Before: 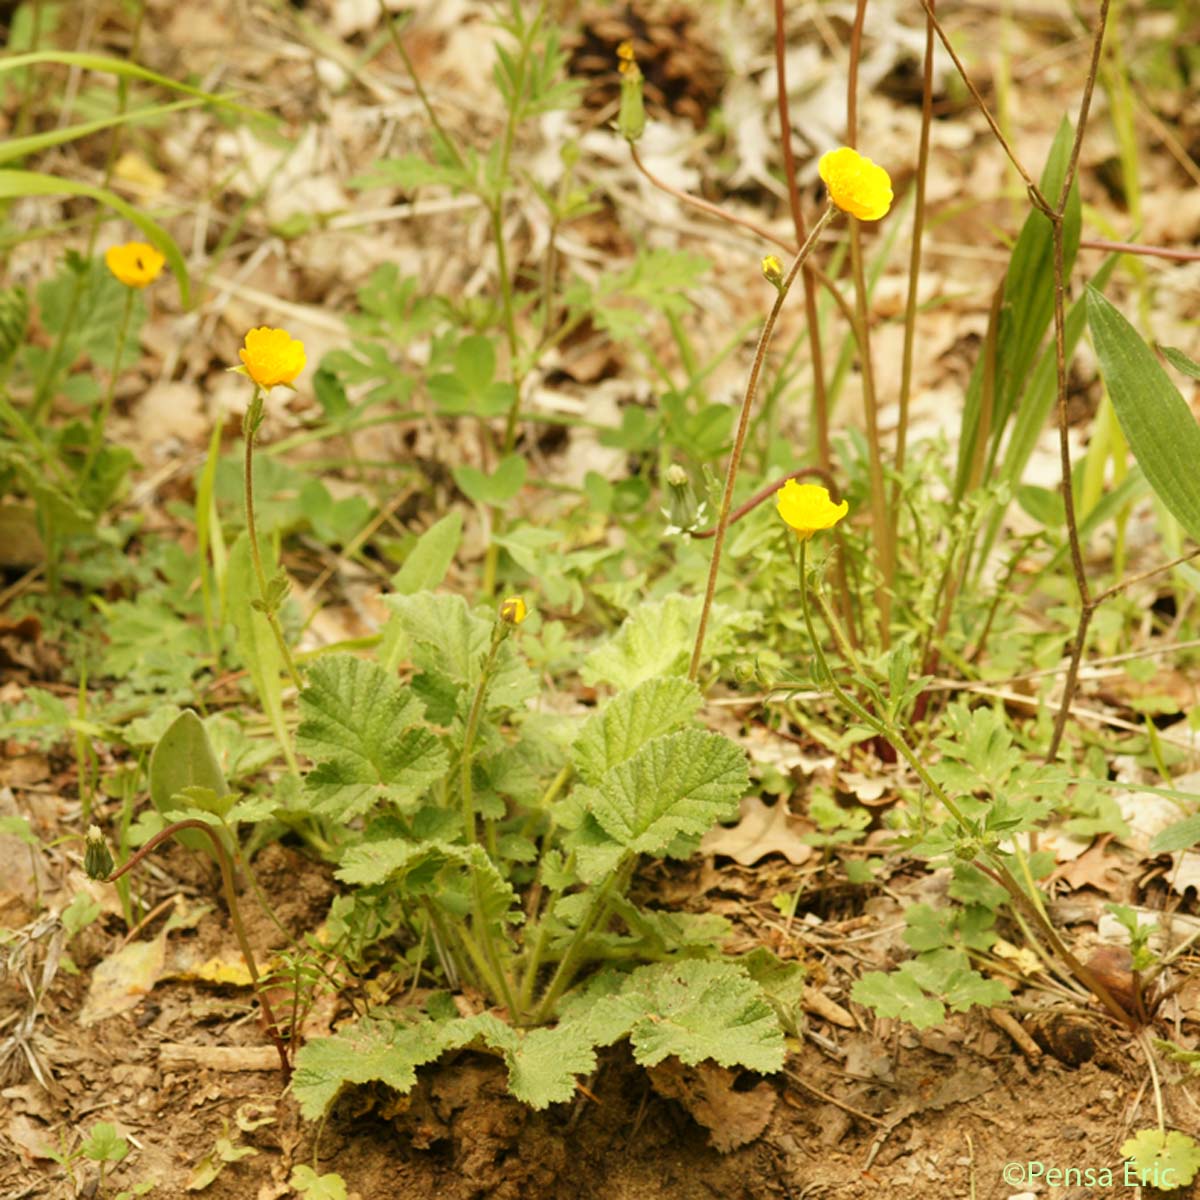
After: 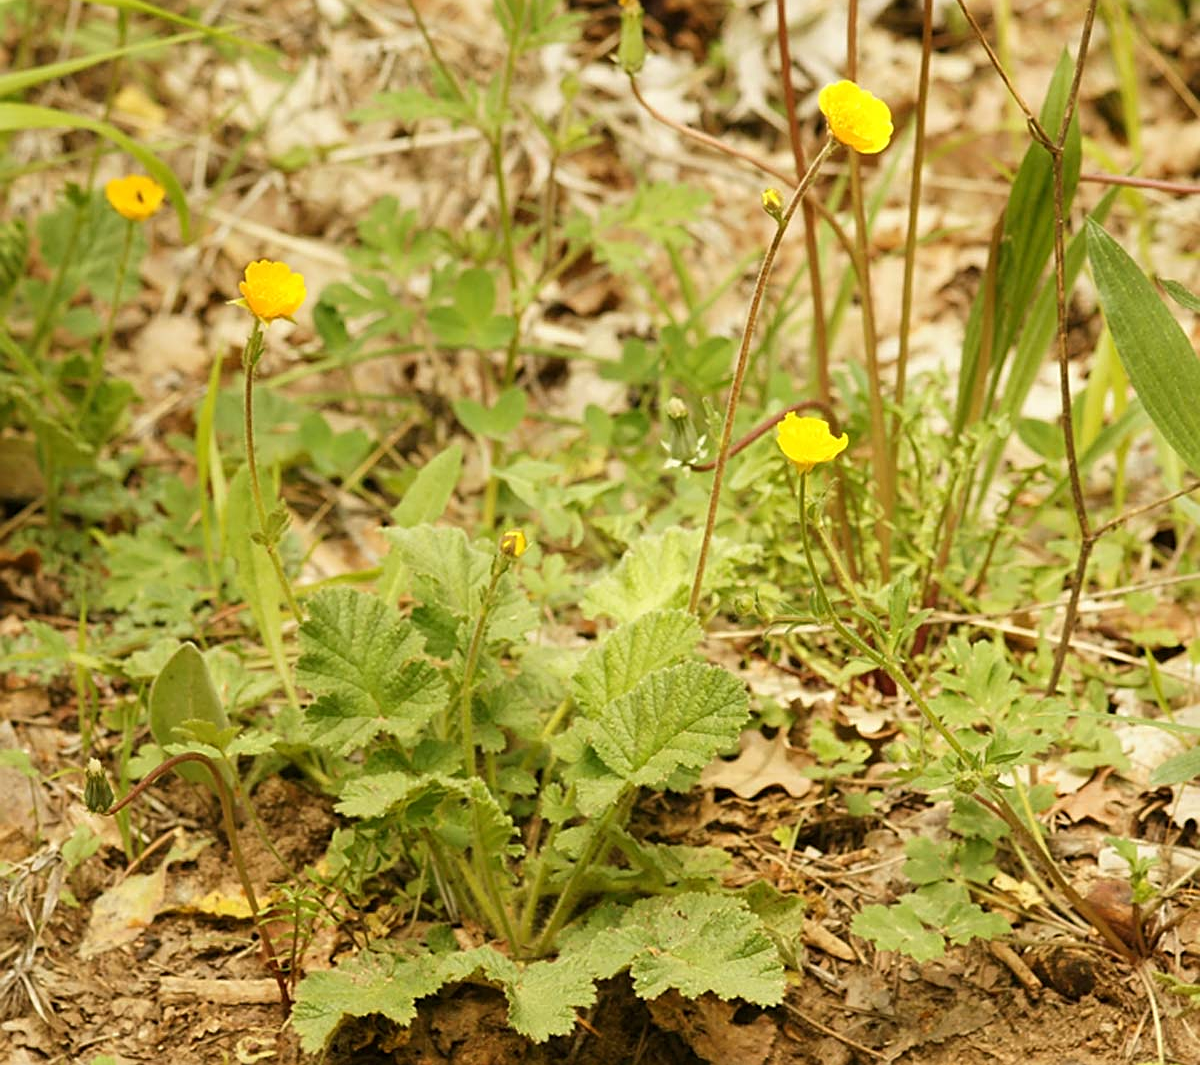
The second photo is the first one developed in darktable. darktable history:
sharpen: on, module defaults
crop and rotate: top 5.609%, bottom 5.609%
